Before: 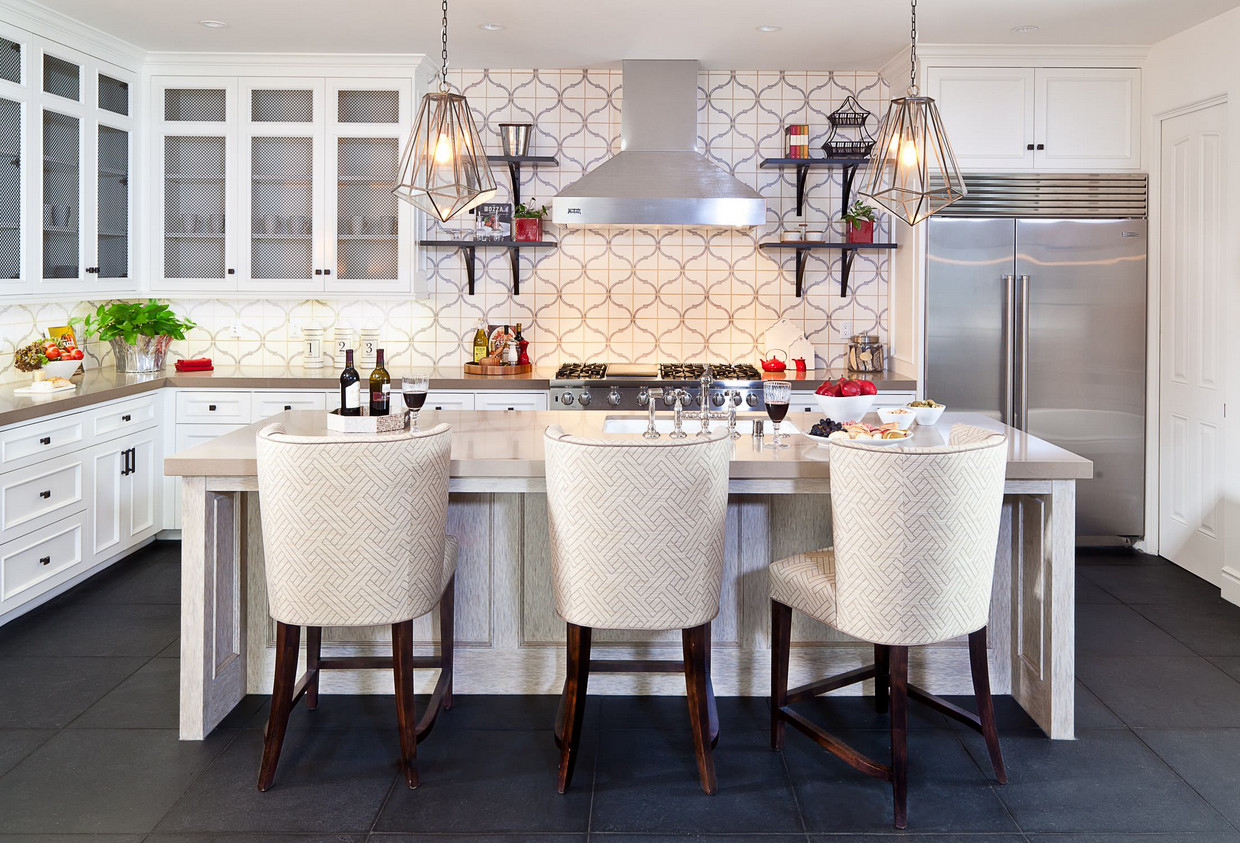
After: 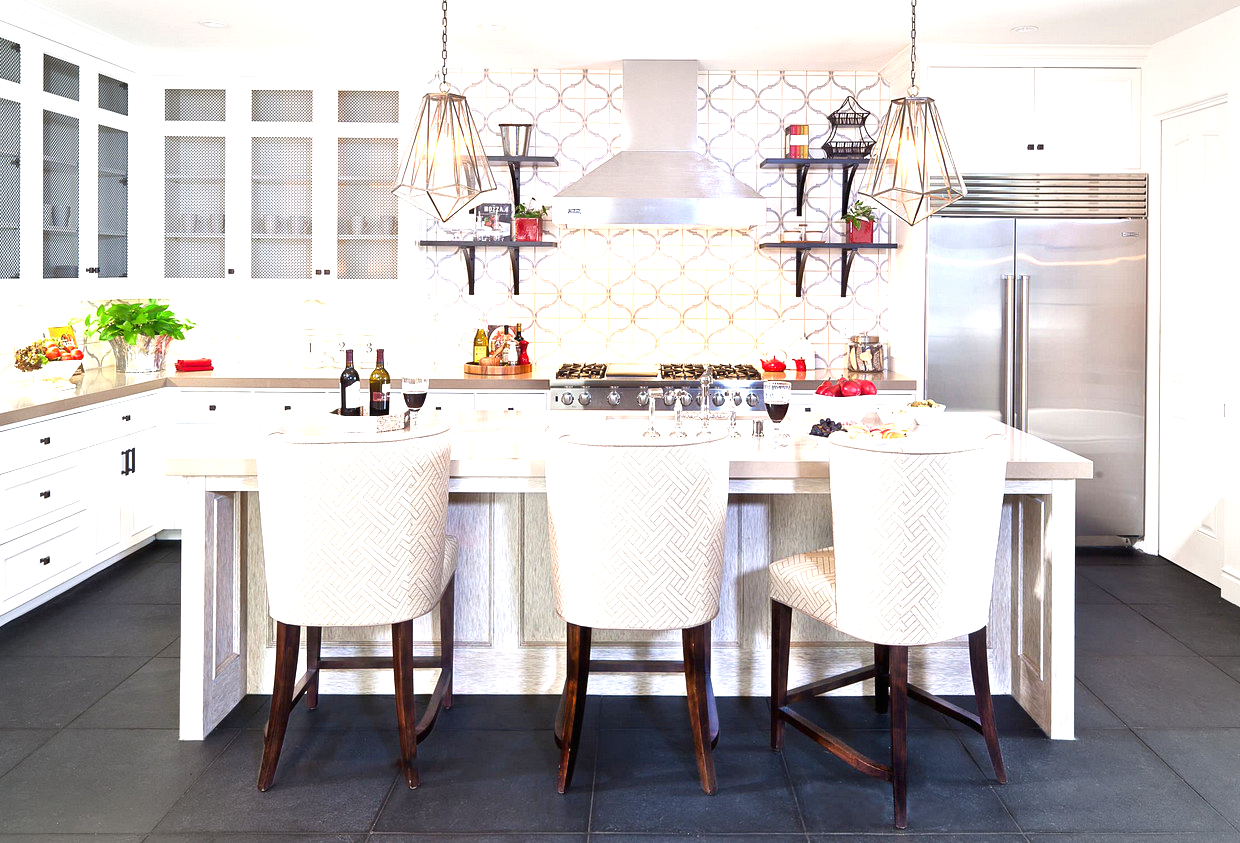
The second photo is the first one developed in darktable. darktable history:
vignetting: fall-off start 91%, fall-off radius 39.39%, brightness -0.182, saturation -0.3, width/height ratio 1.219, shape 1.3, dithering 8-bit output, unbound false
exposure: black level correction 0, exposure 1.1 EV, compensate exposure bias true, compensate highlight preservation false
